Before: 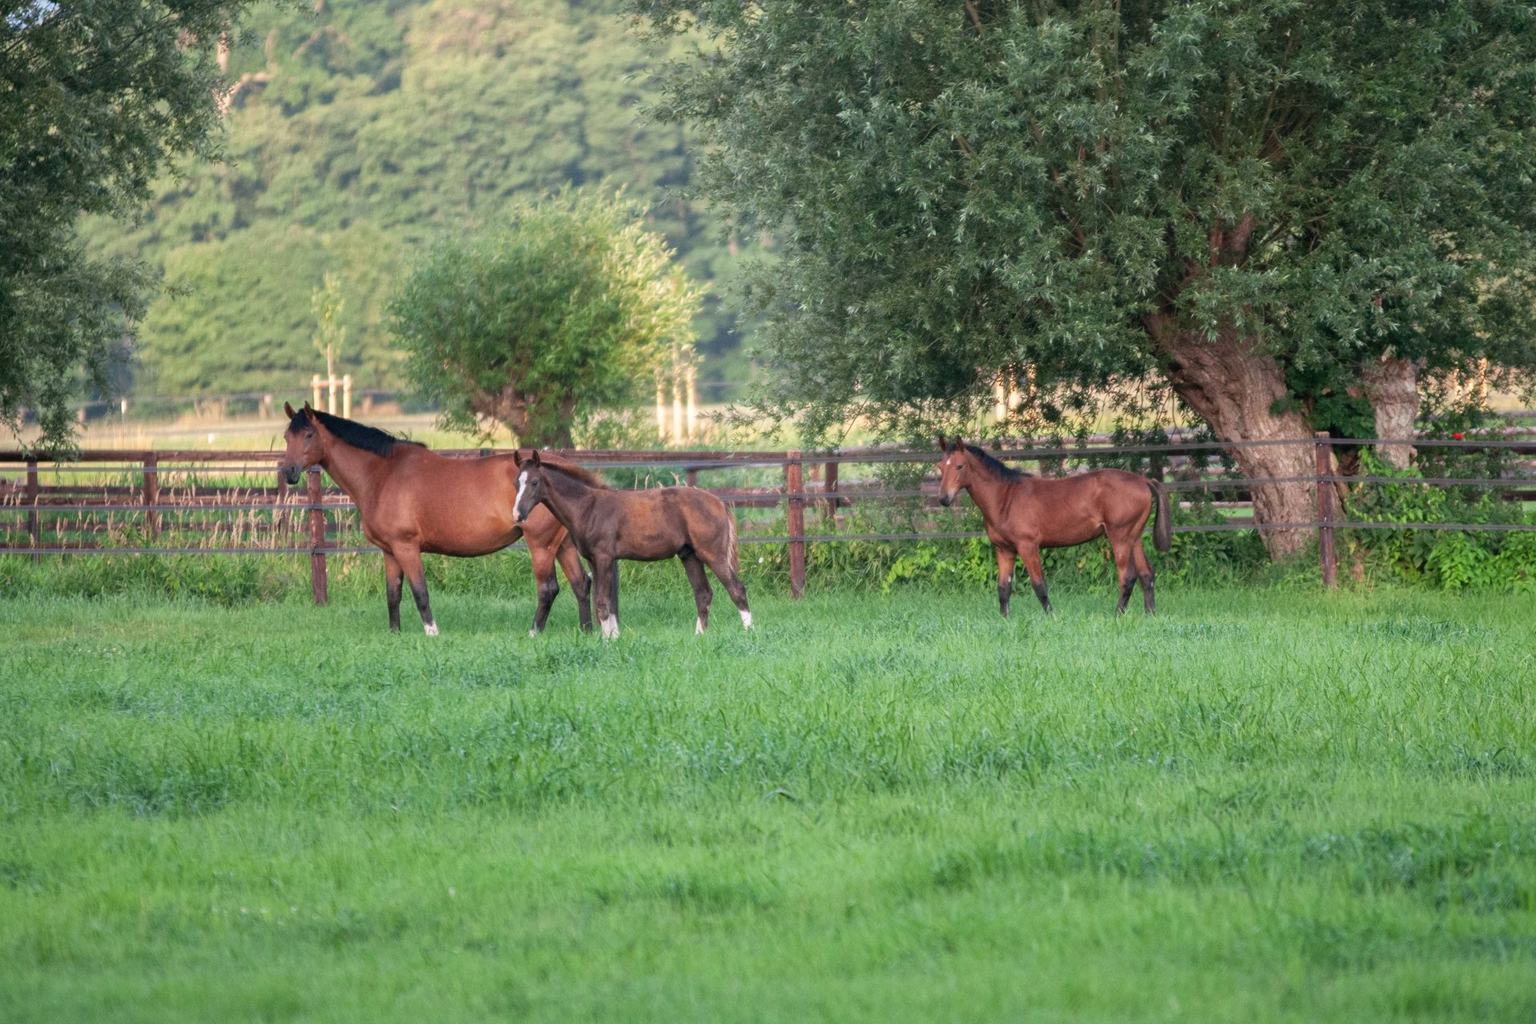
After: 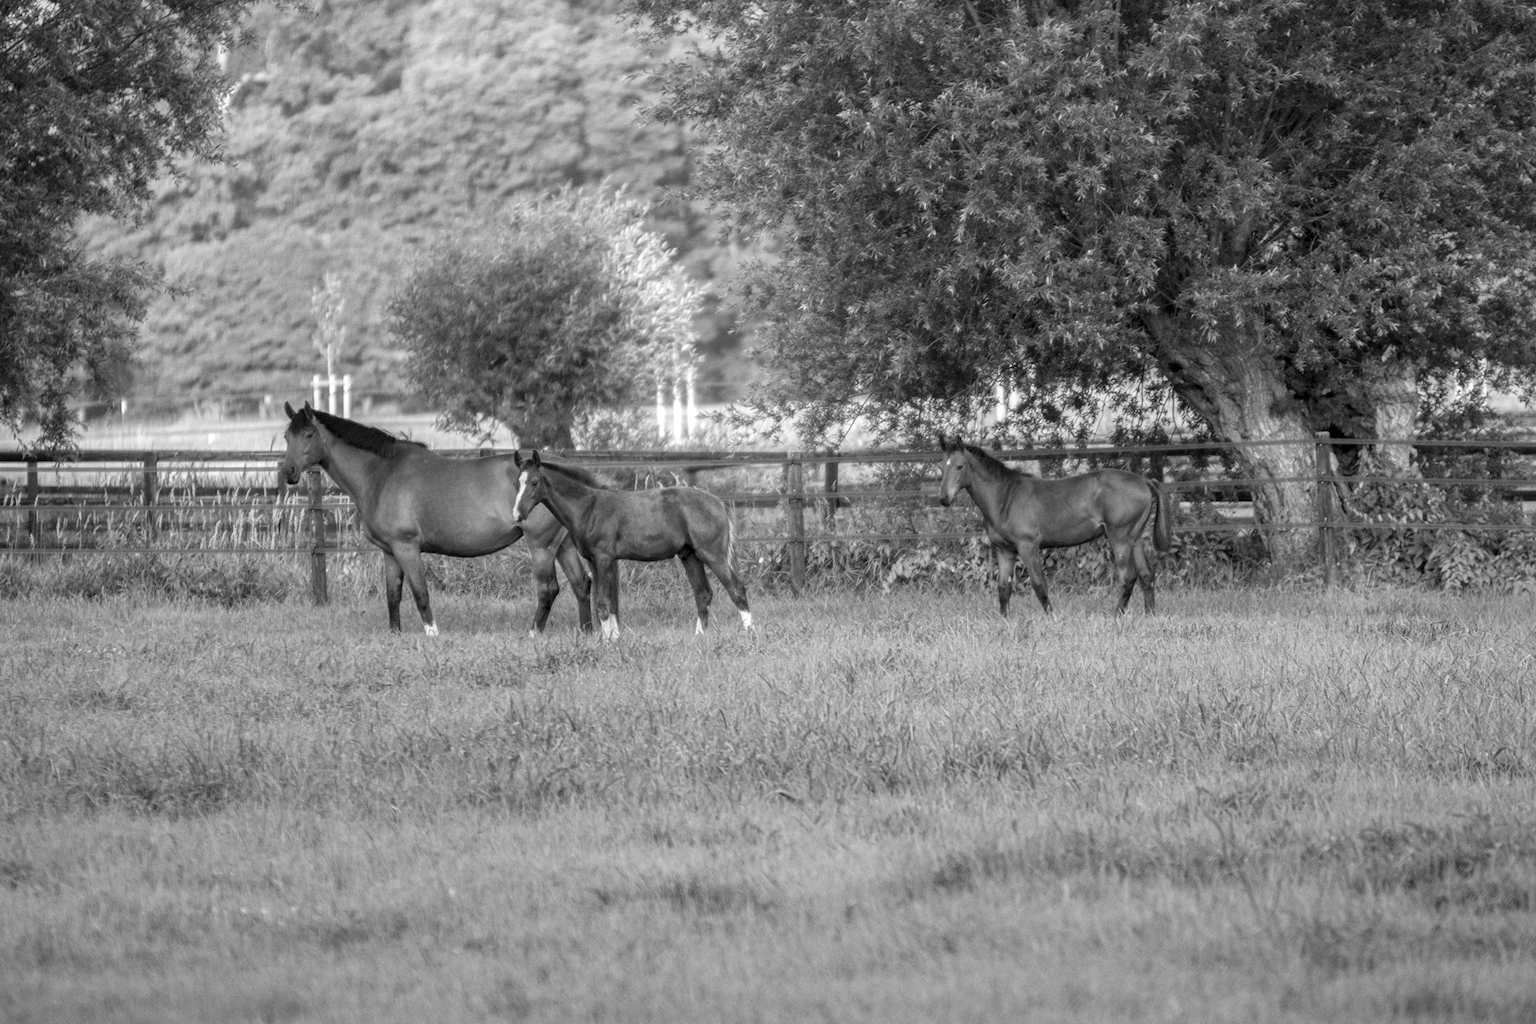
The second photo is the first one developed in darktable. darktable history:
contrast brightness saturation: saturation -1
local contrast: on, module defaults
